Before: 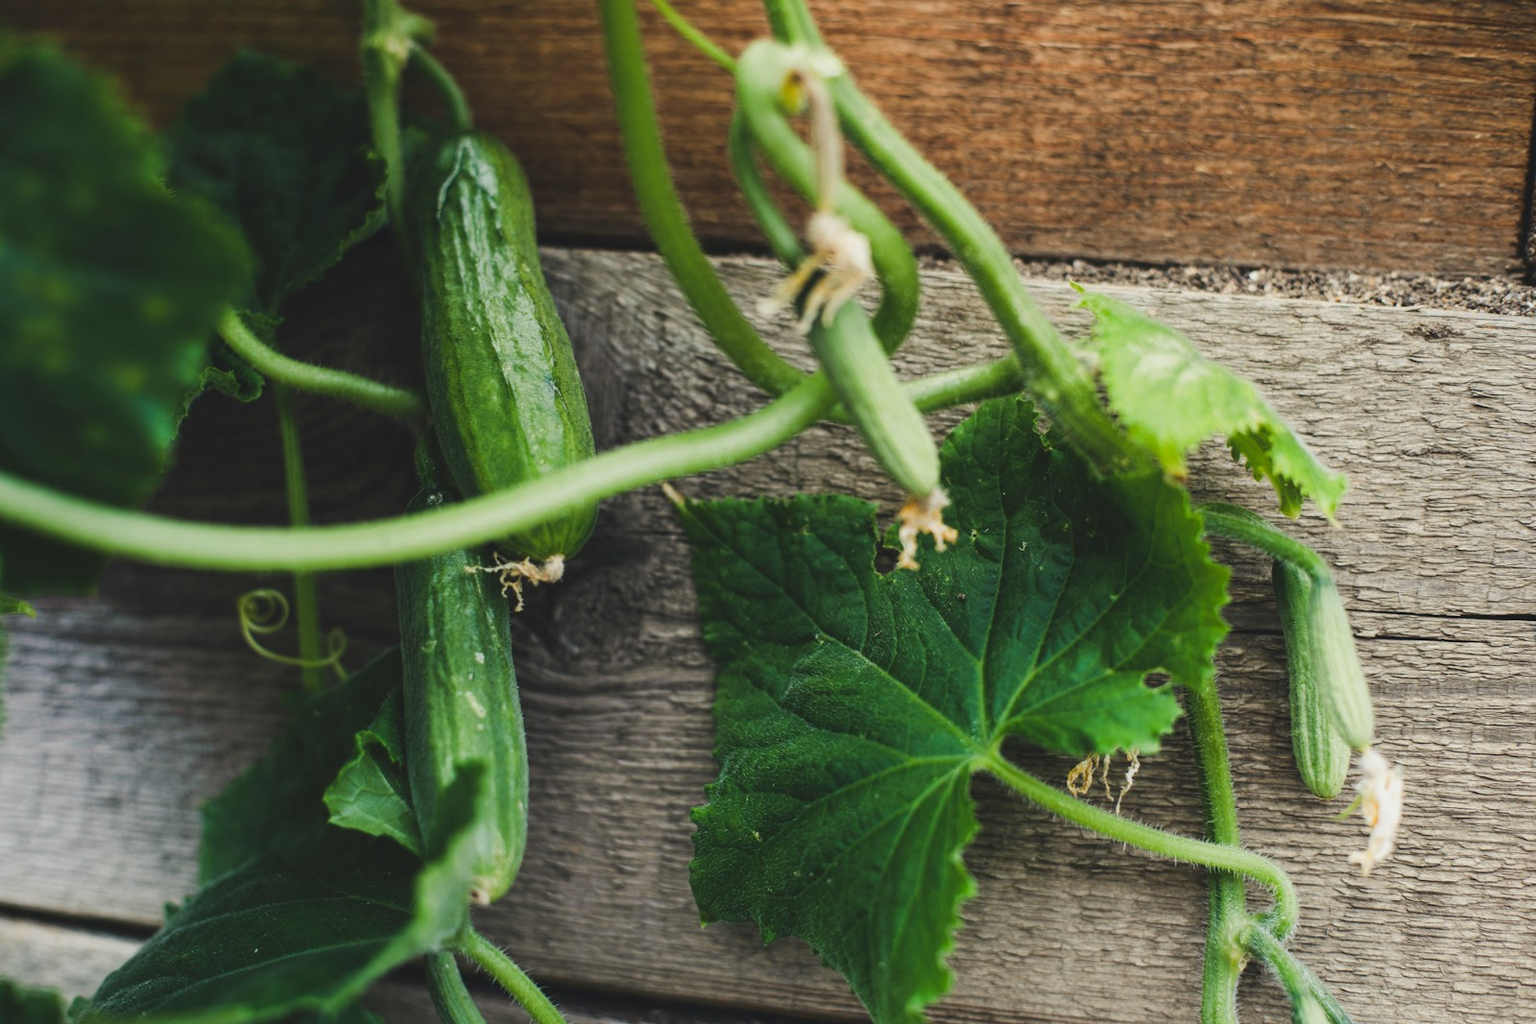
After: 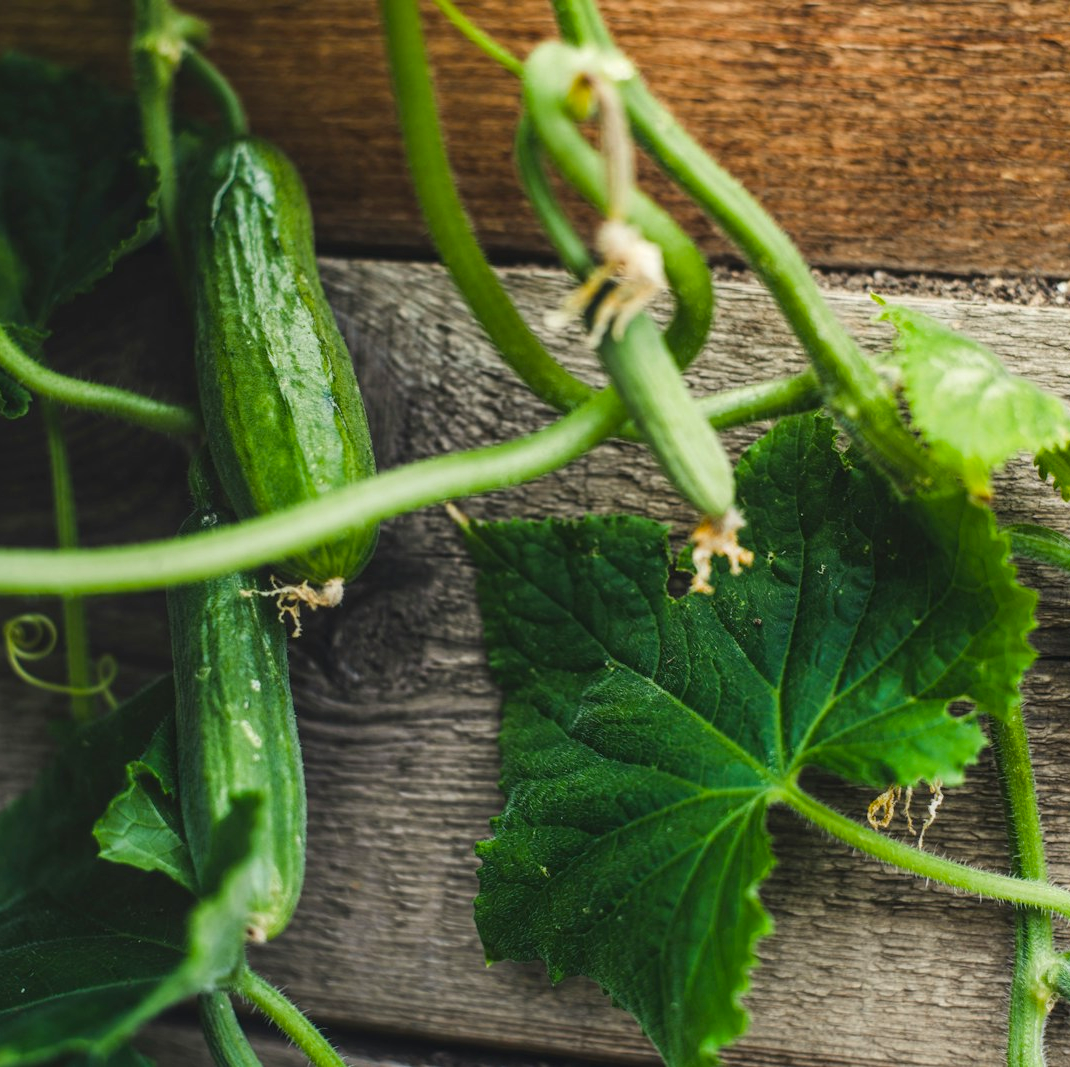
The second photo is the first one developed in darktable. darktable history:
color balance rgb: perceptual saturation grading › global saturation 19.89%
local contrast: detail 130%
crop and rotate: left 15.265%, right 17.823%
